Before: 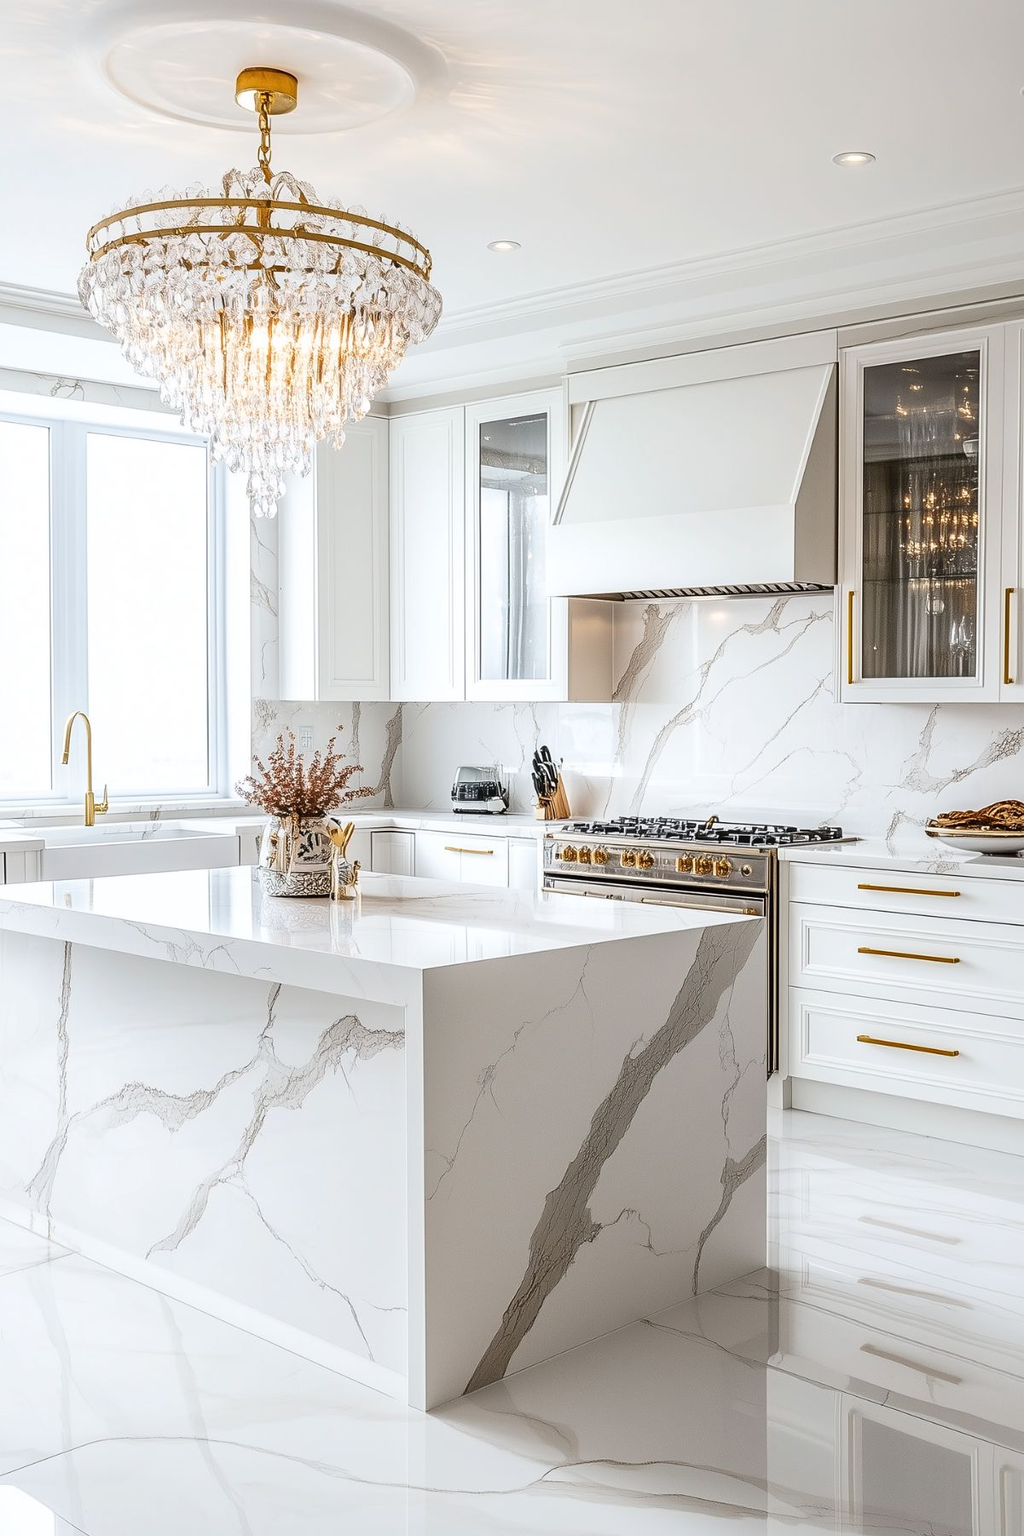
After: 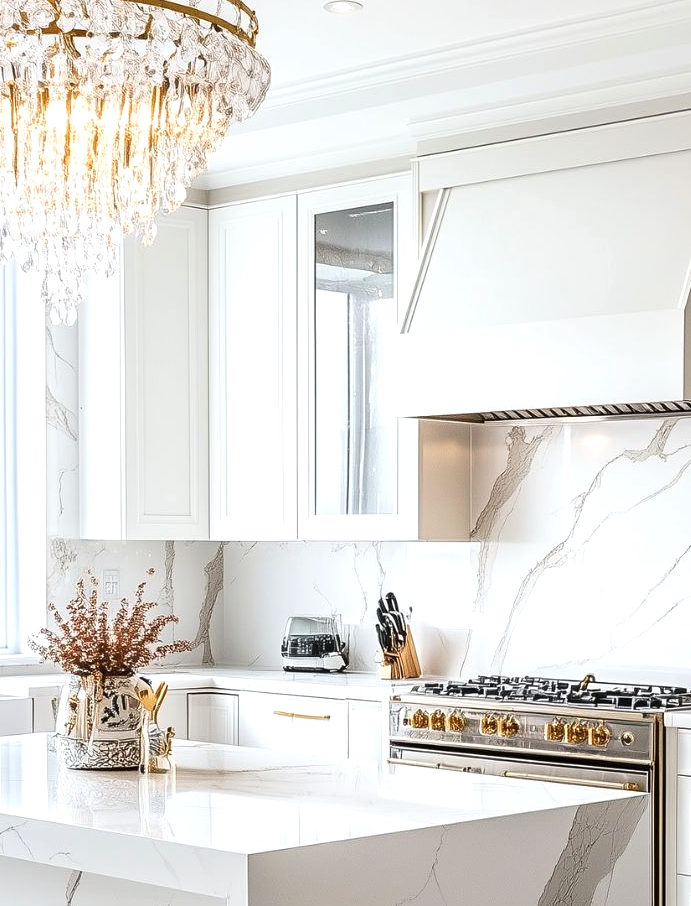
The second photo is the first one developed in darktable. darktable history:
crop: left 20.715%, top 15.682%, right 21.702%, bottom 33.966%
exposure: exposure 0.262 EV, compensate highlight preservation false
